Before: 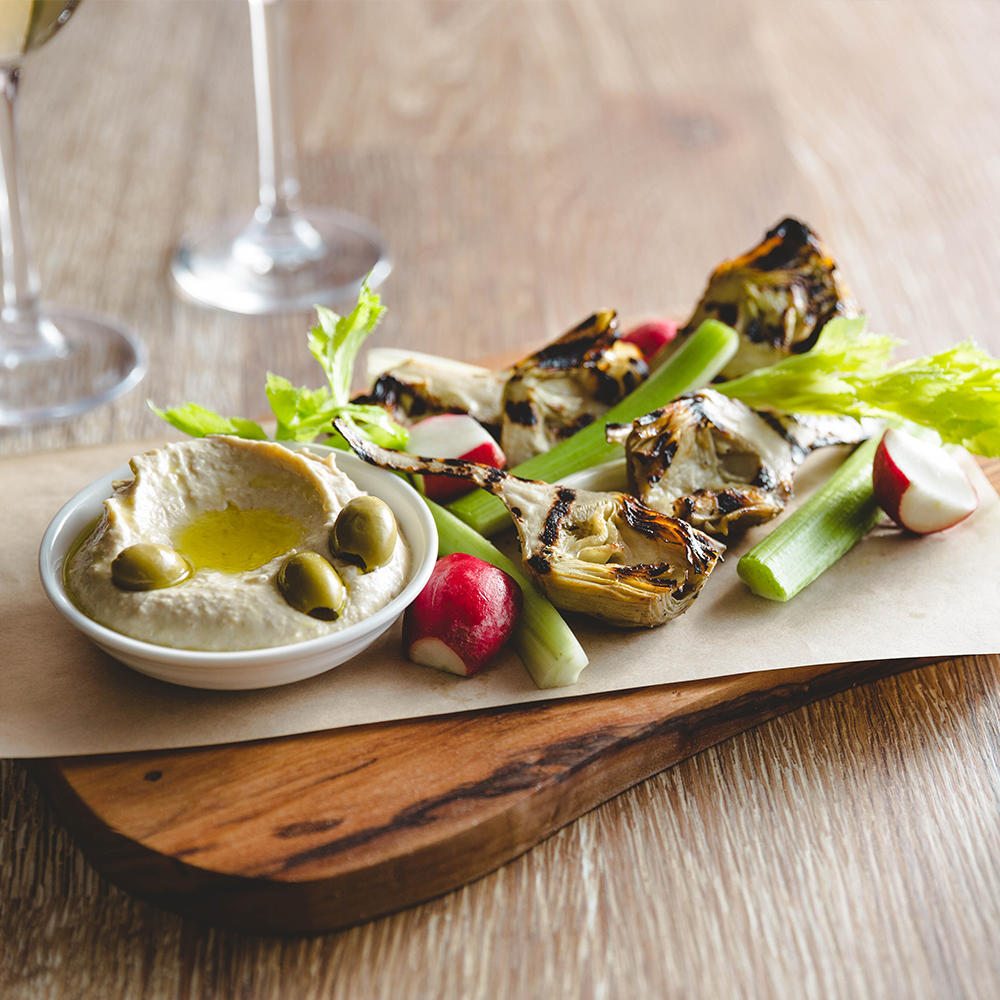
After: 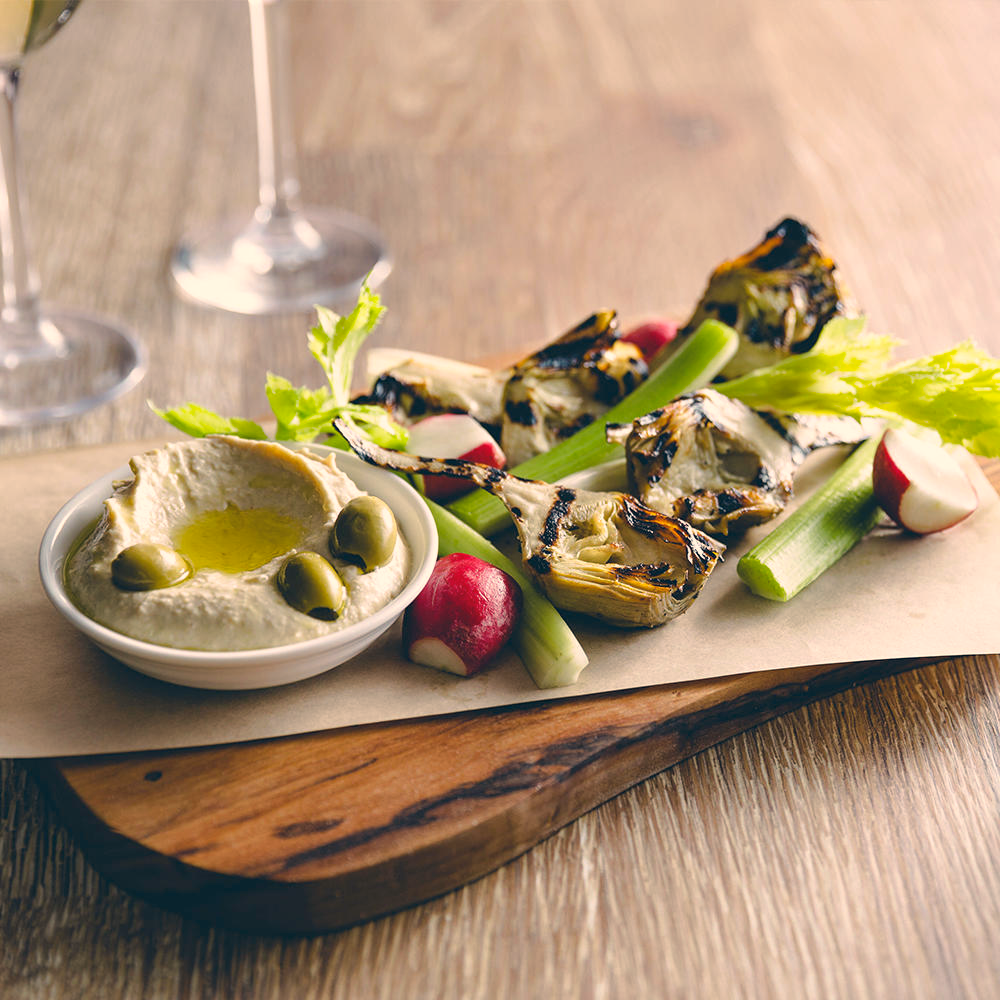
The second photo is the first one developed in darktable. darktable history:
color correction: highlights a* 10.34, highlights b* 14.57, shadows a* -10.13, shadows b* -14.81
